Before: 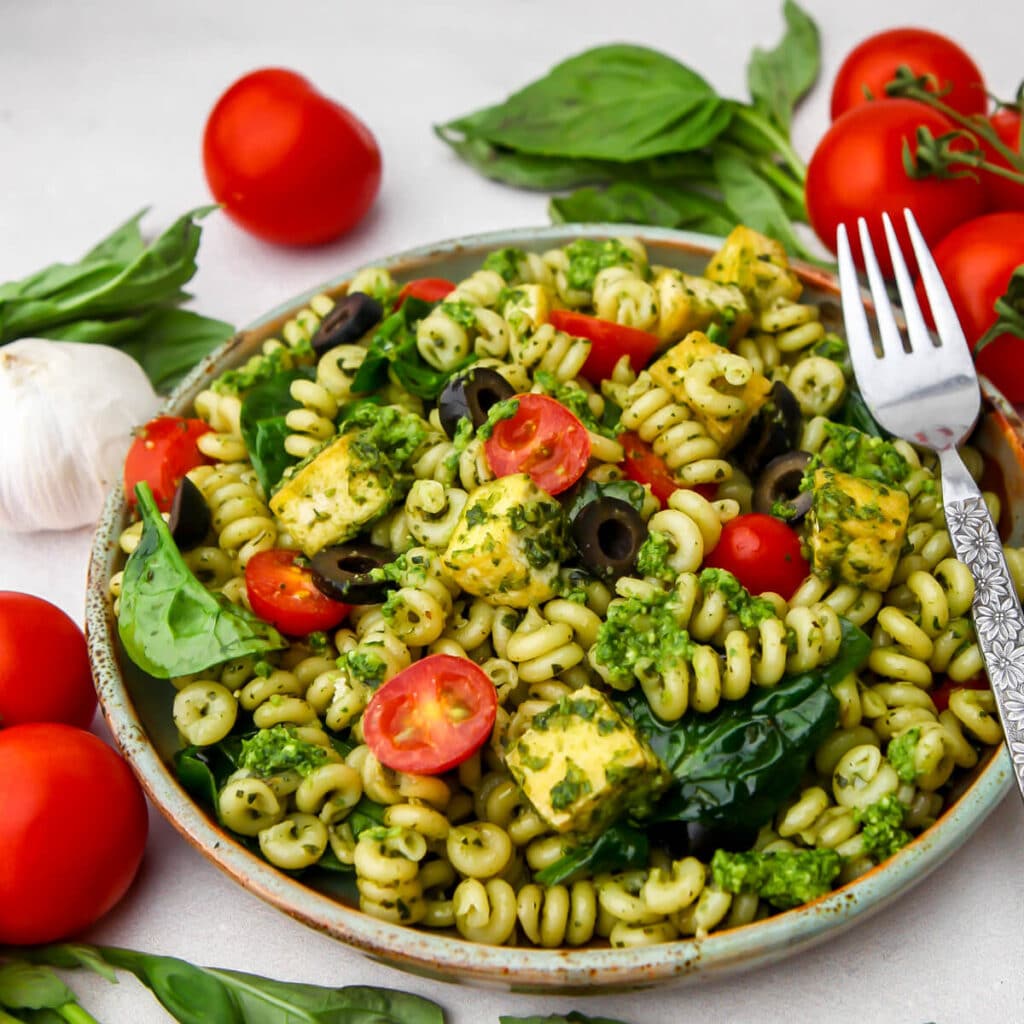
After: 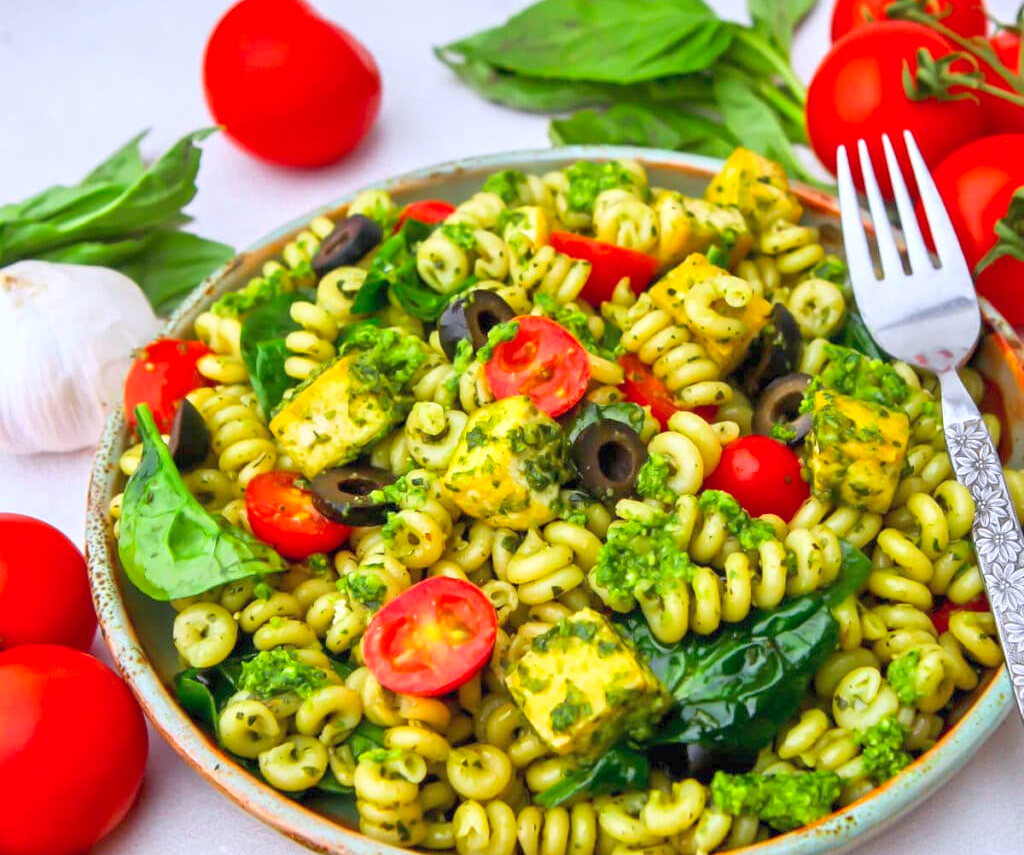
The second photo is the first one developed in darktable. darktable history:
crop: top 7.625%, bottom 8.027%
tone equalizer: -8 EV 1 EV, -7 EV 1 EV, -6 EV 1 EV, -5 EV 1 EV, -4 EV 1 EV, -3 EV 0.75 EV, -2 EV 0.5 EV, -1 EV 0.25 EV
contrast brightness saturation: contrast 0.2, brightness 0.16, saturation 0.22
white balance: emerald 1
shadows and highlights: on, module defaults
color calibration: illuminant as shot in camera, x 0.358, y 0.373, temperature 4628.91 K
